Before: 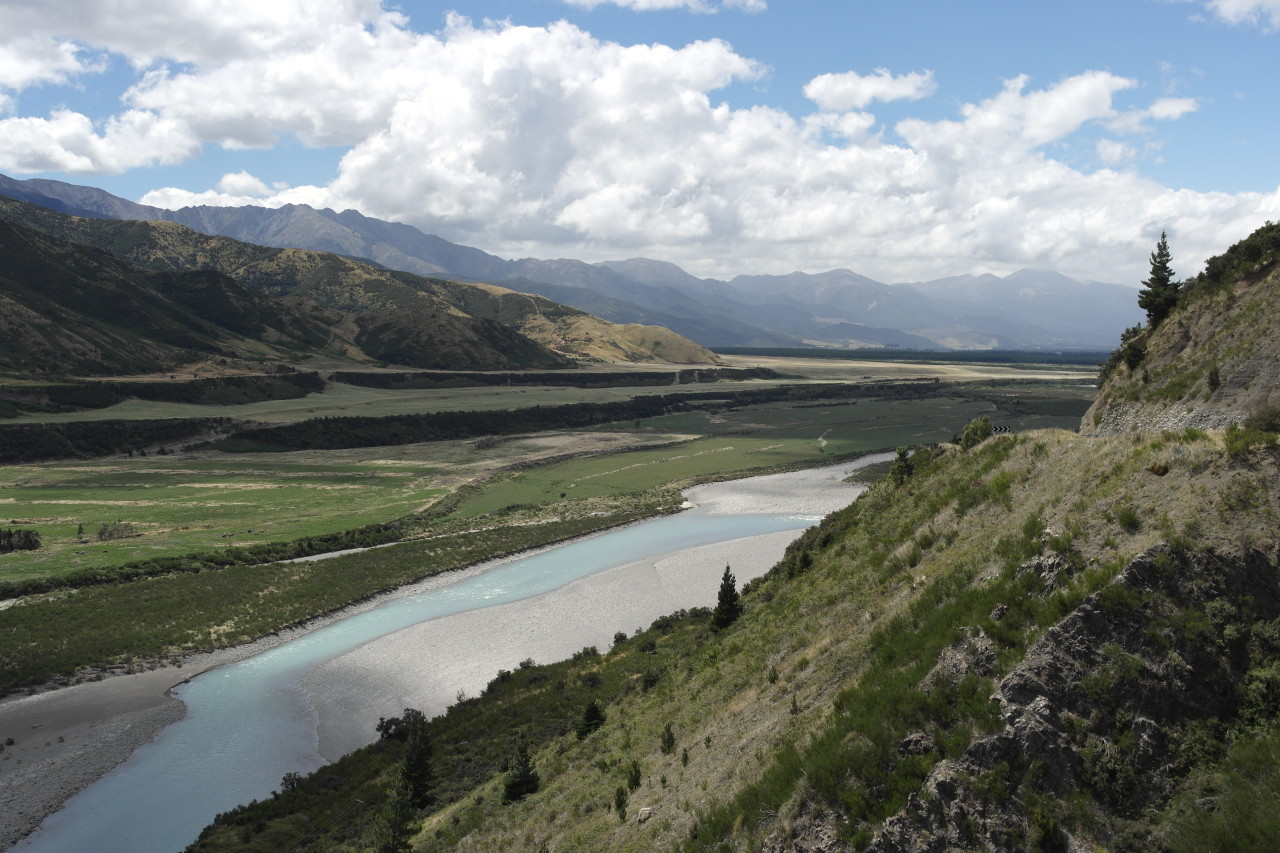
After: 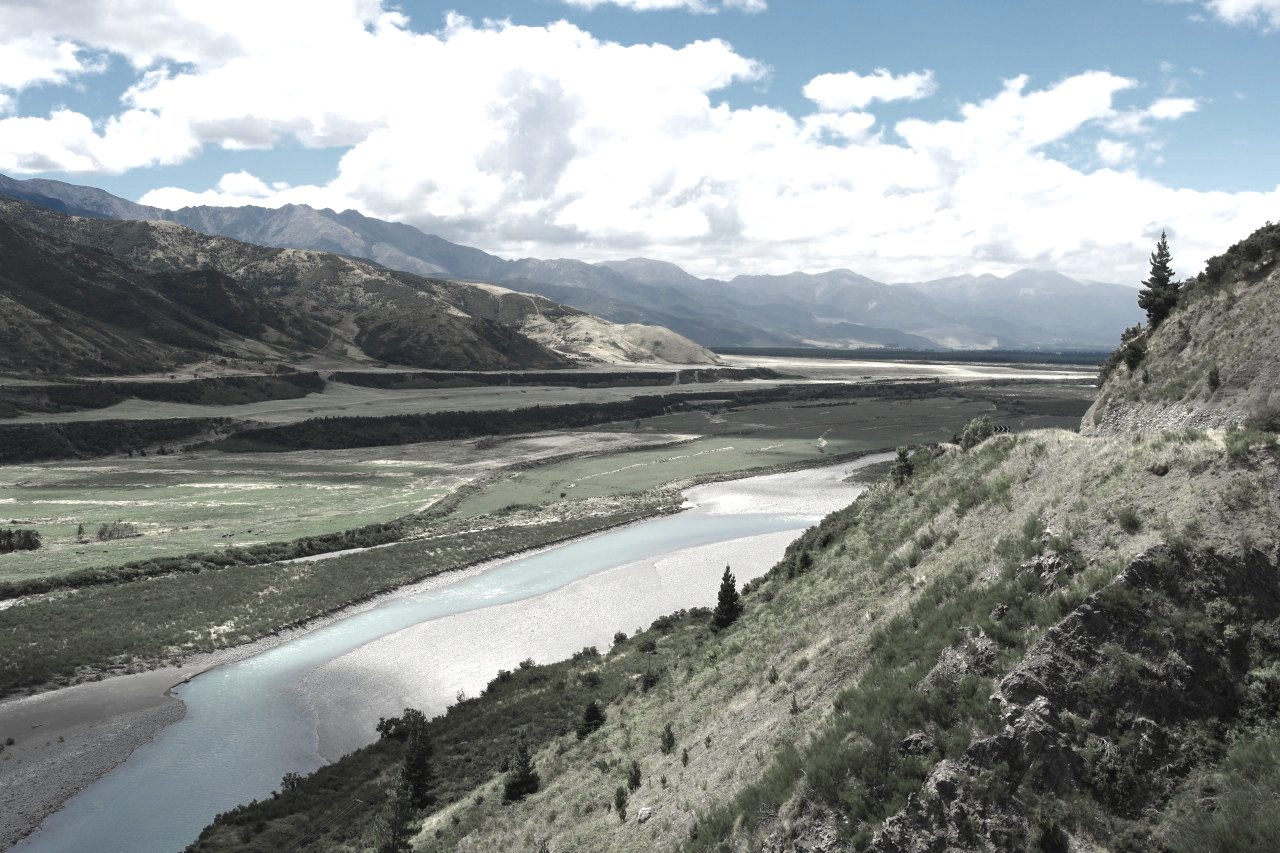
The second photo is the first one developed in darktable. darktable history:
color zones: curves: ch0 [(0.25, 0.667) (0.758, 0.368)]; ch1 [(0.215, 0.245) (0.761, 0.373)]; ch2 [(0.247, 0.554) (0.761, 0.436)], mix 20.58%
tone equalizer: on, module defaults
exposure: exposure 0.61 EV, compensate highlight preservation false
